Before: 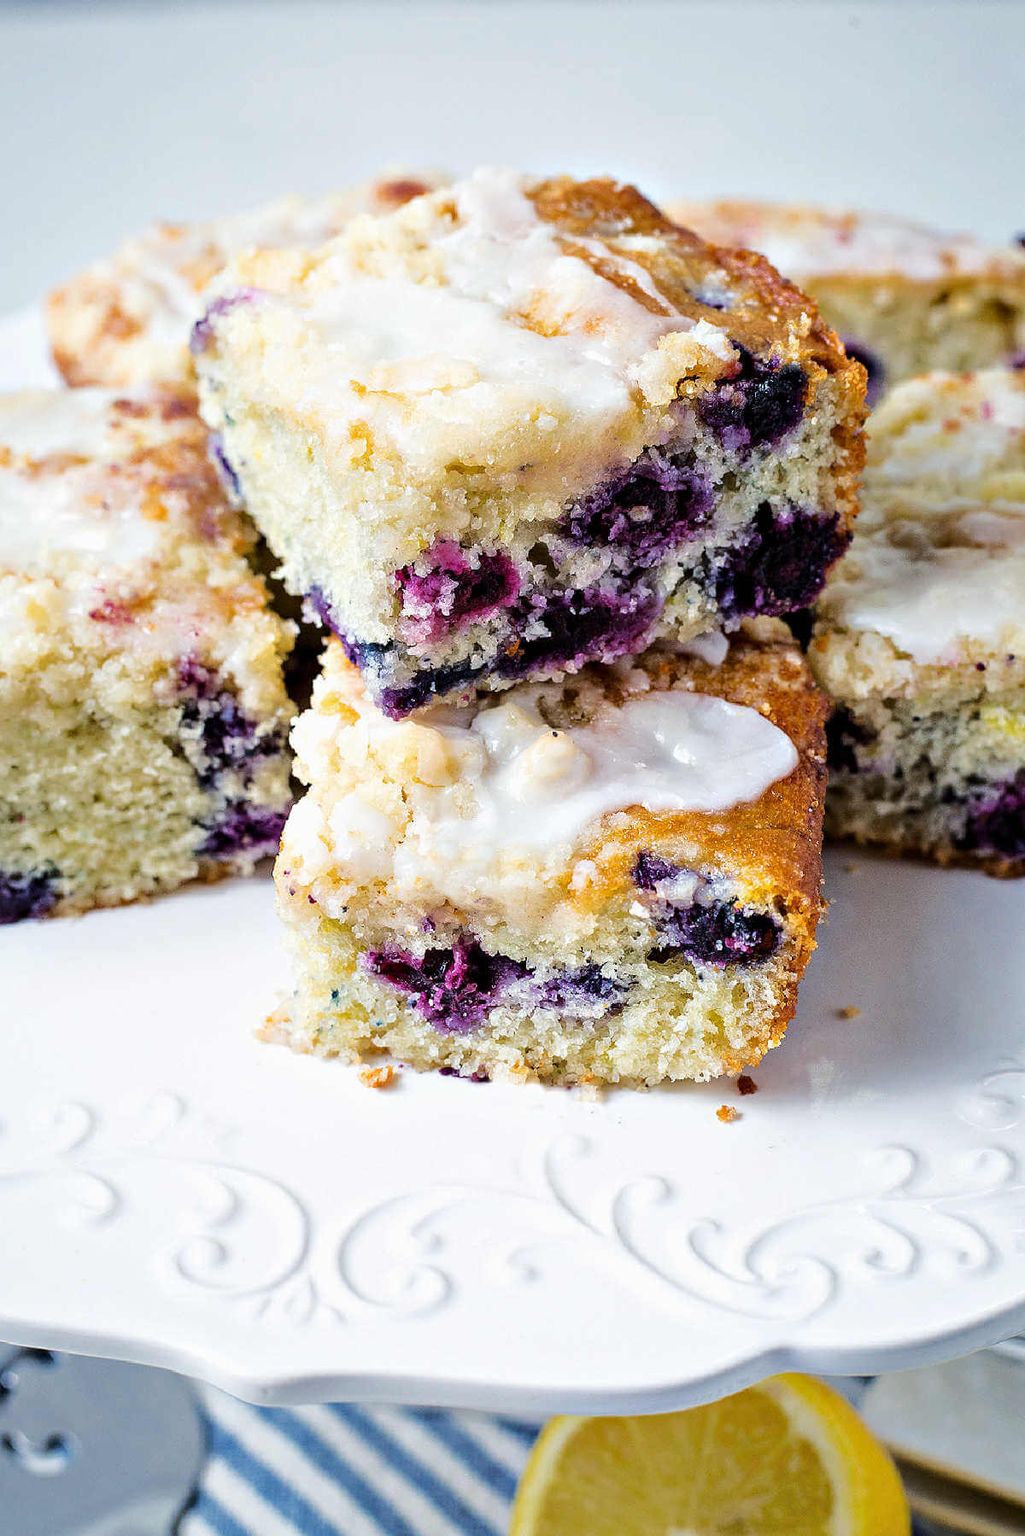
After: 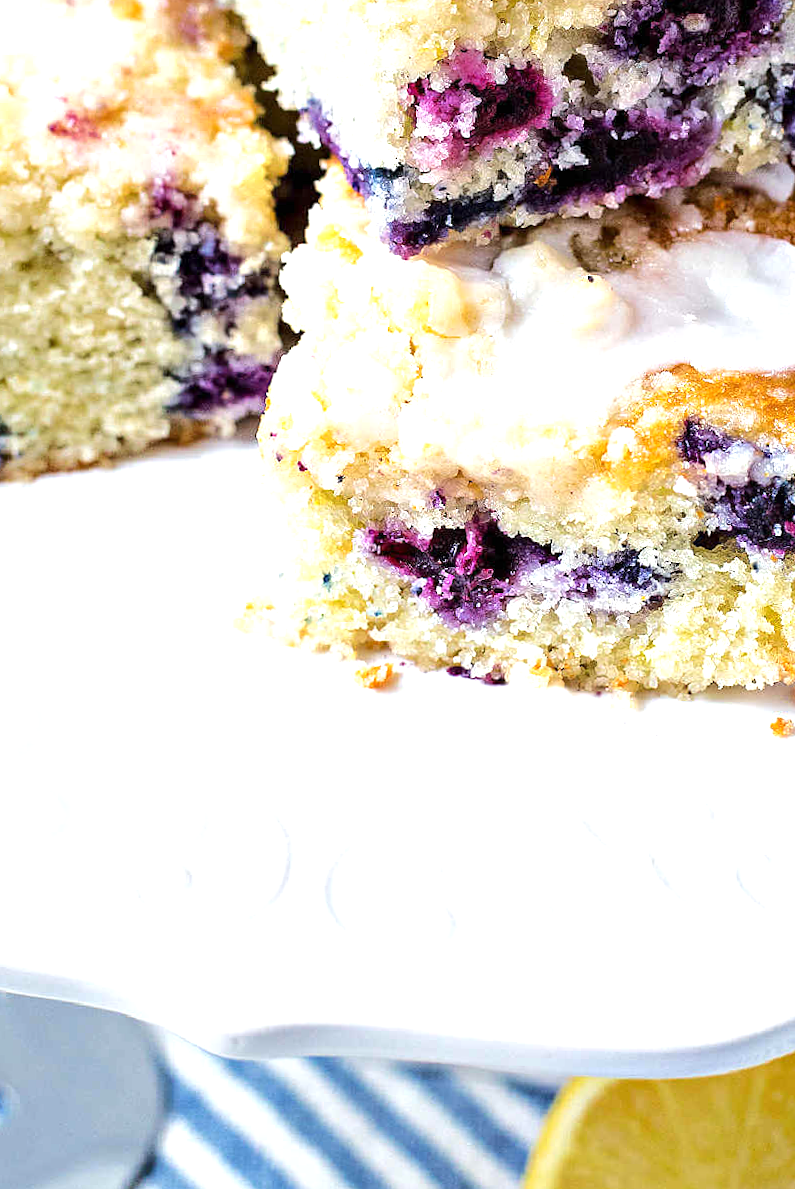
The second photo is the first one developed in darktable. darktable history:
crop and rotate: angle -1.18°, left 3.658%, top 31.856%, right 27.989%
color correction: highlights b* -0.022
shadows and highlights: radius 329.37, shadows 53.82, highlights -99.79, compress 94.46%, soften with gaussian
exposure: exposure 0.61 EV, compensate exposure bias true, compensate highlight preservation false
